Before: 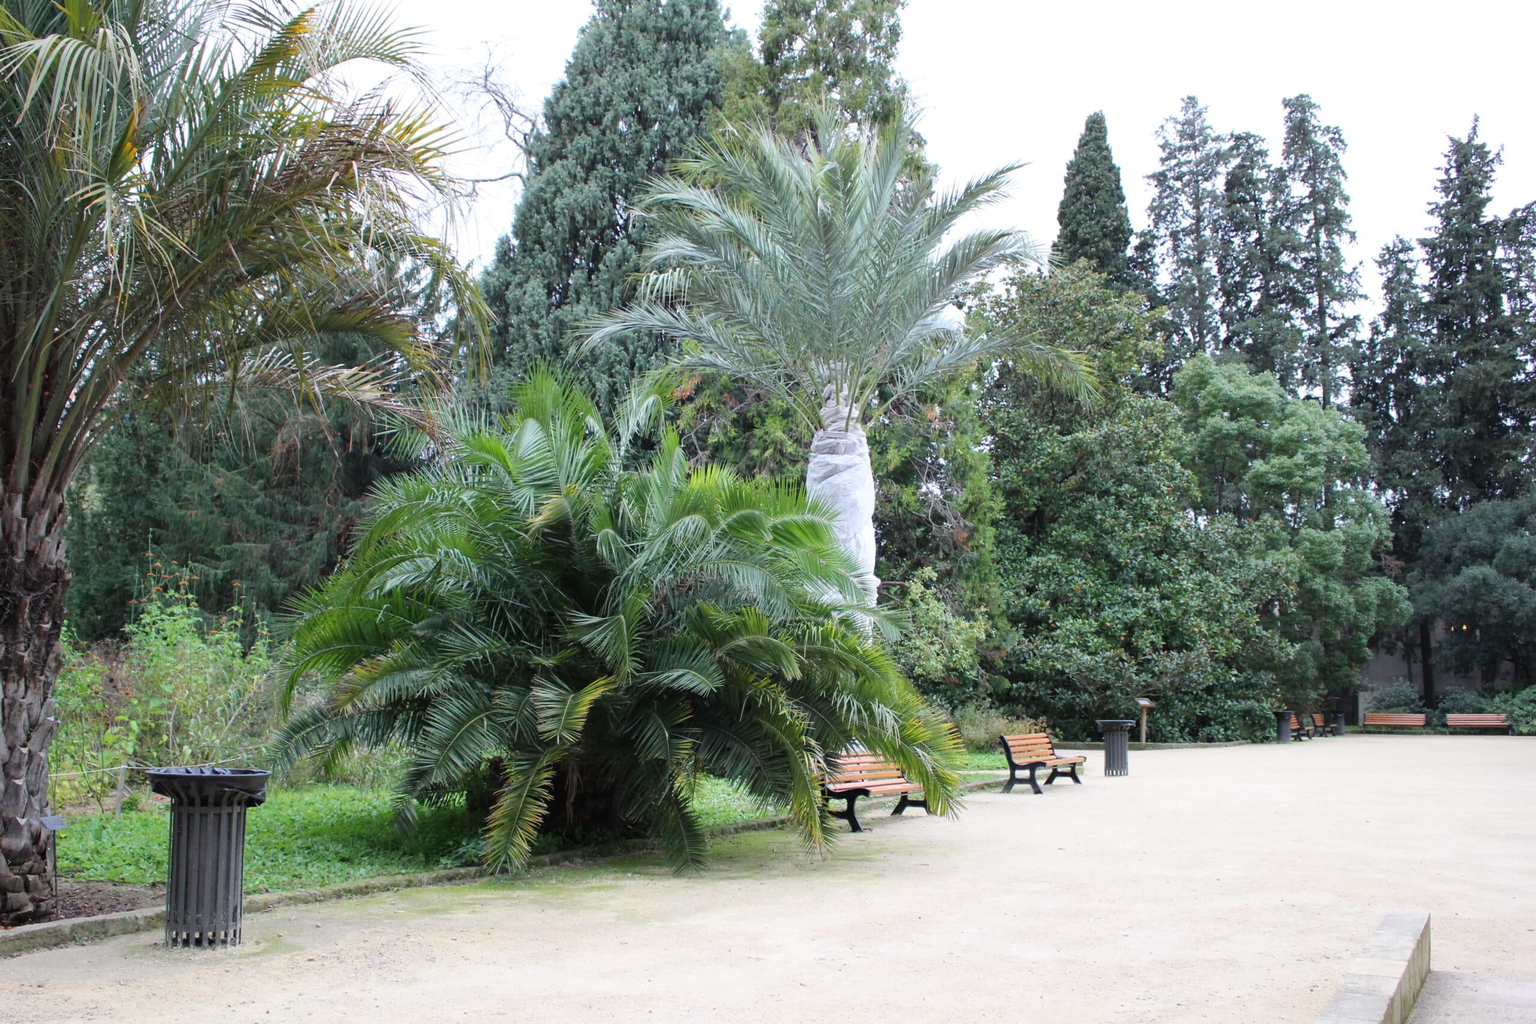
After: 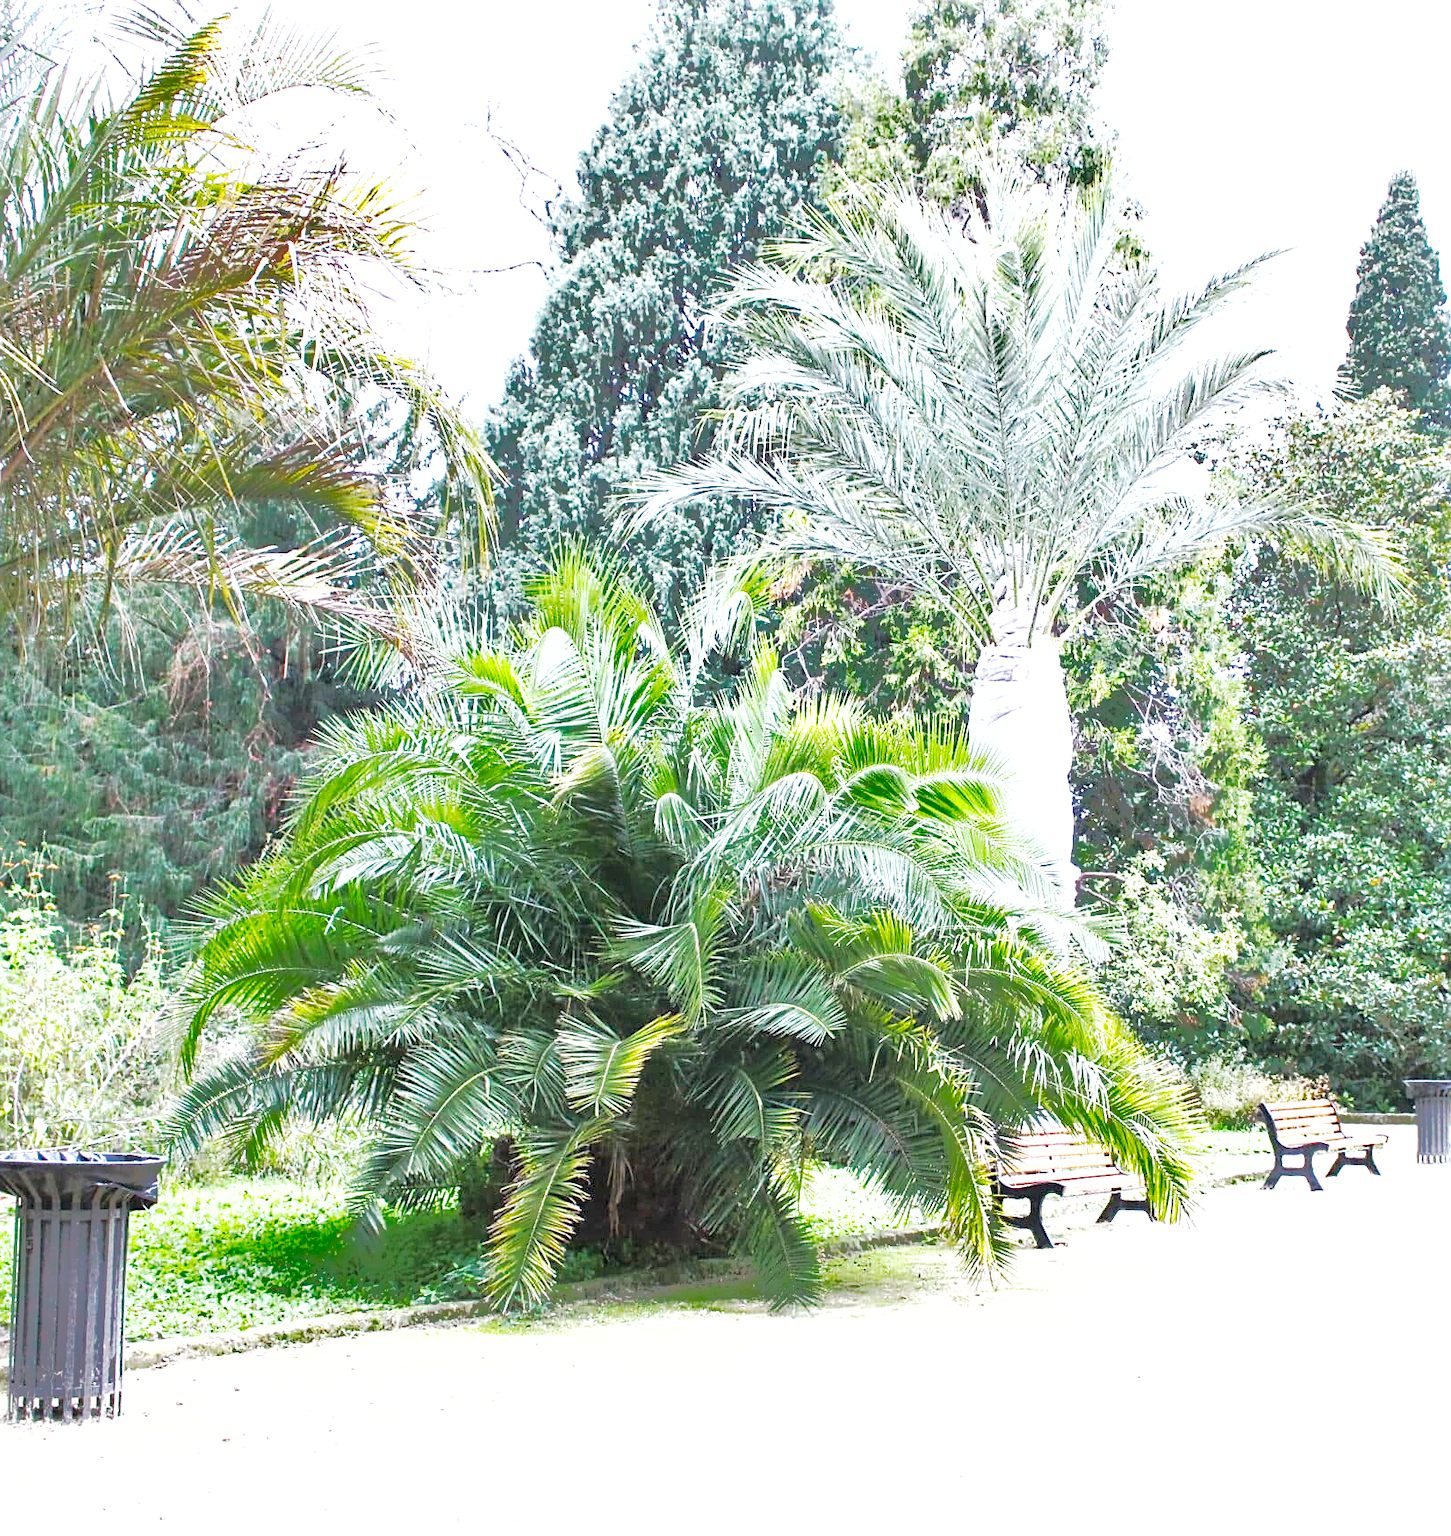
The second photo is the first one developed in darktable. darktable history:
shadows and highlights: shadows 25.73, highlights -70.82
crop: left 10.448%, right 26.512%
color balance rgb: shadows lift › chroma 0.656%, shadows lift › hue 113.85°, highlights gain › chroma 2.023%, highlights gain › hue 288.79°, global offset › hue 170.02°, perceptual saturation grading › global saturation 11.332%, perceptual brilliance grading › global brilliance 17.346%, global vibrance 10.934%
sharpen: on, module defaults
base curve: curves: ch0 [(0, 0) (0.088, 0.125) (0.176, 0.251) (0.354, 0.501) (0.613, 0.749) (1, 0.877)], preserve colors none
exposure: black level correction 0, exposure 1.523 EV, compensate highlight preservation false
